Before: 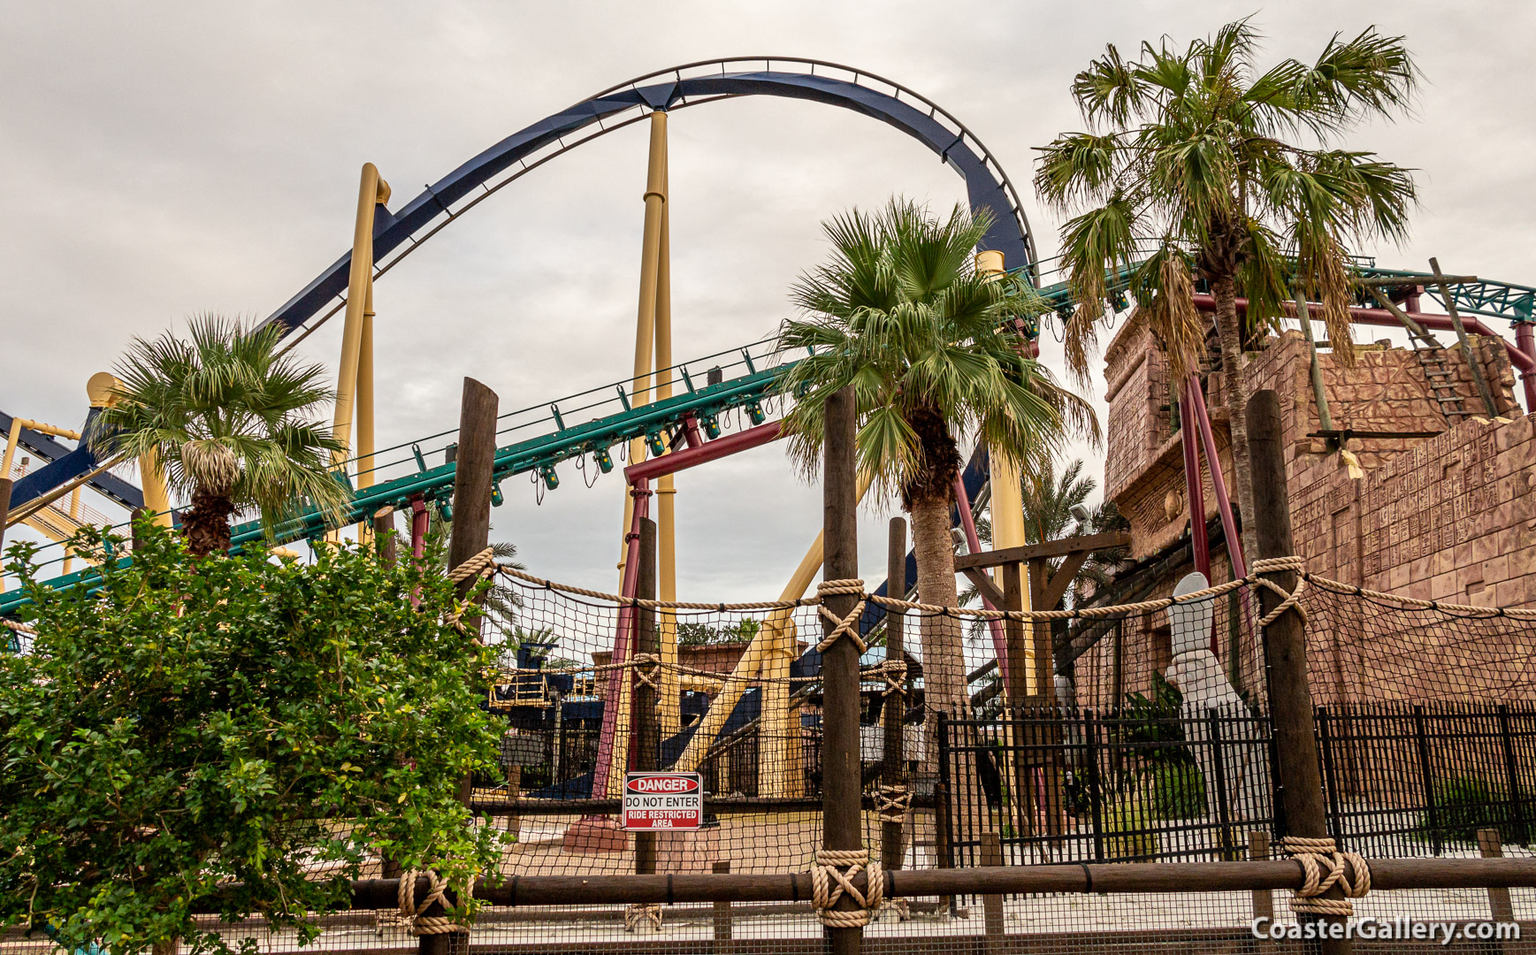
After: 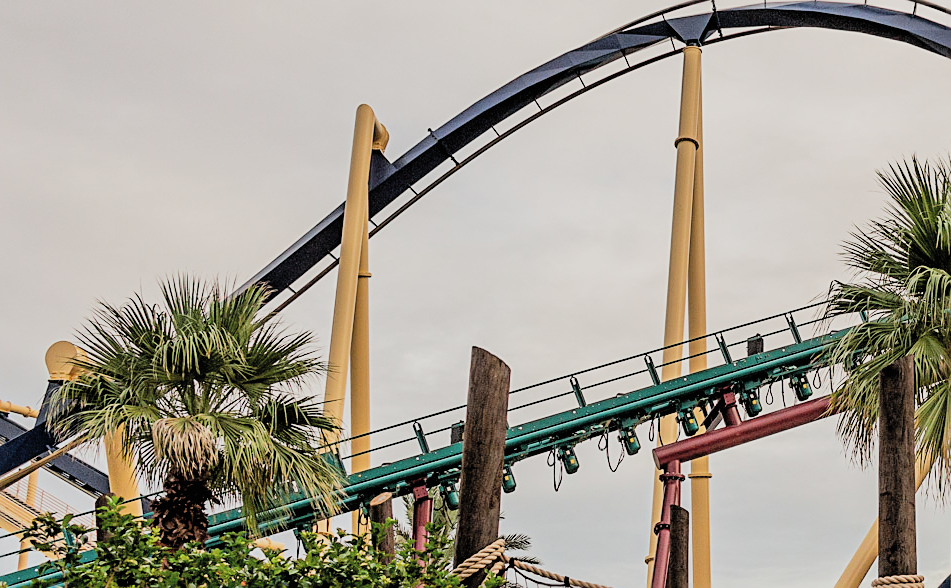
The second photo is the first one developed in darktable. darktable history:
sharpen: on, module defaults
crop and rotate: left 3.065%, top 7.503%, right 42.129%, bottom 38.038%
filmic rgb: black relative exposure -4.32 EV, white relative exposure 4.56 EV, threshold 3 EV, hardness 2.37, contrast 1.049, enable highlight reconstruction true
contrast brightness saturation: brightness 0.146
